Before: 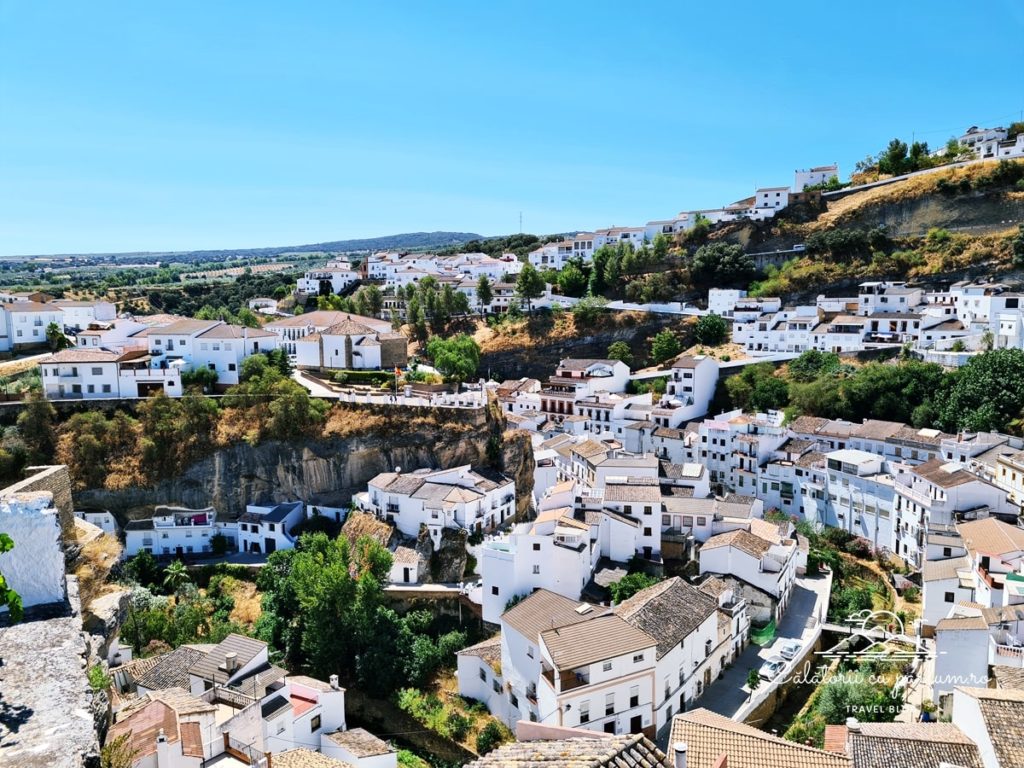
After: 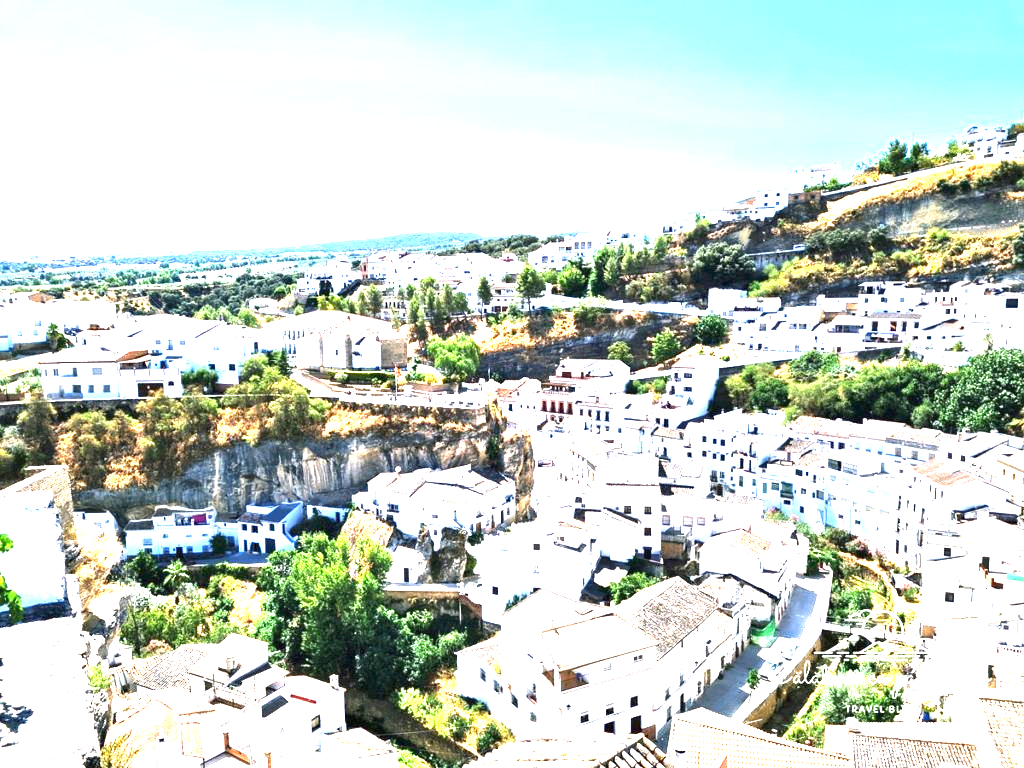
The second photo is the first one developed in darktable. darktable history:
exposure: black level correction 0, exposure 2.327 EV, compensate exposure bias true, compensate highlight preservation false
